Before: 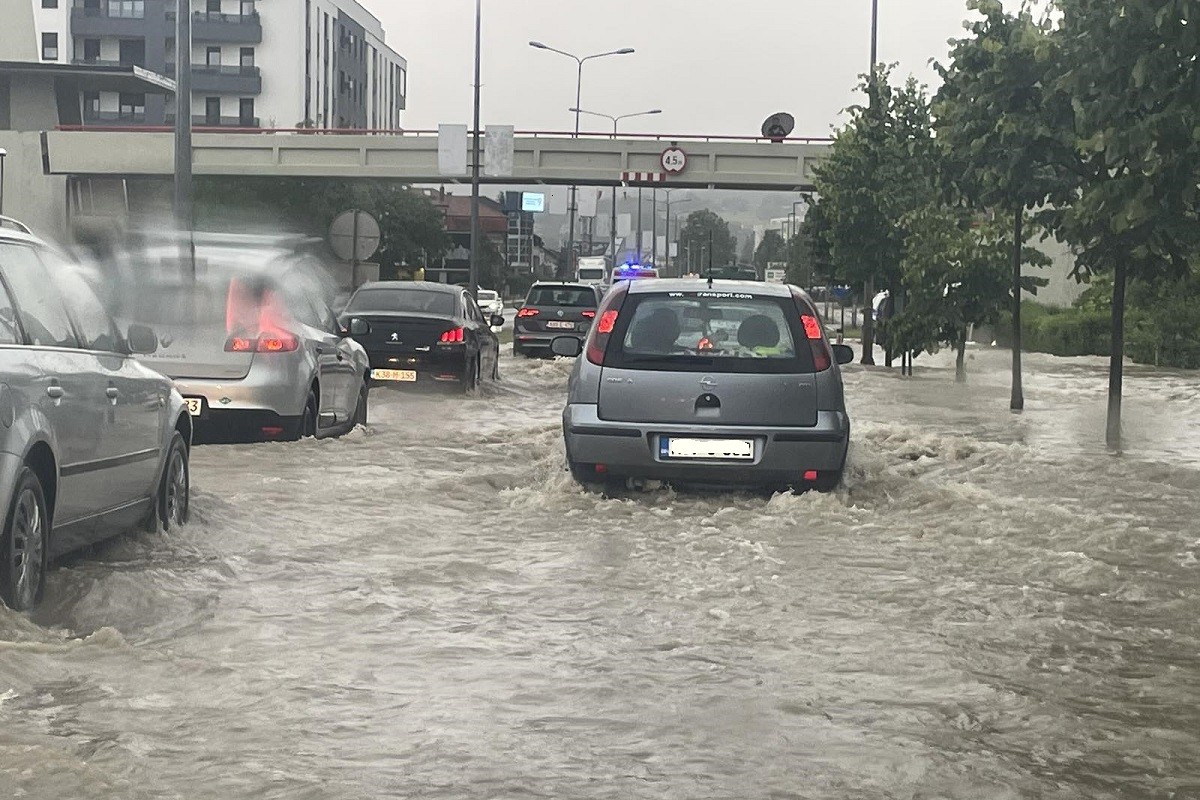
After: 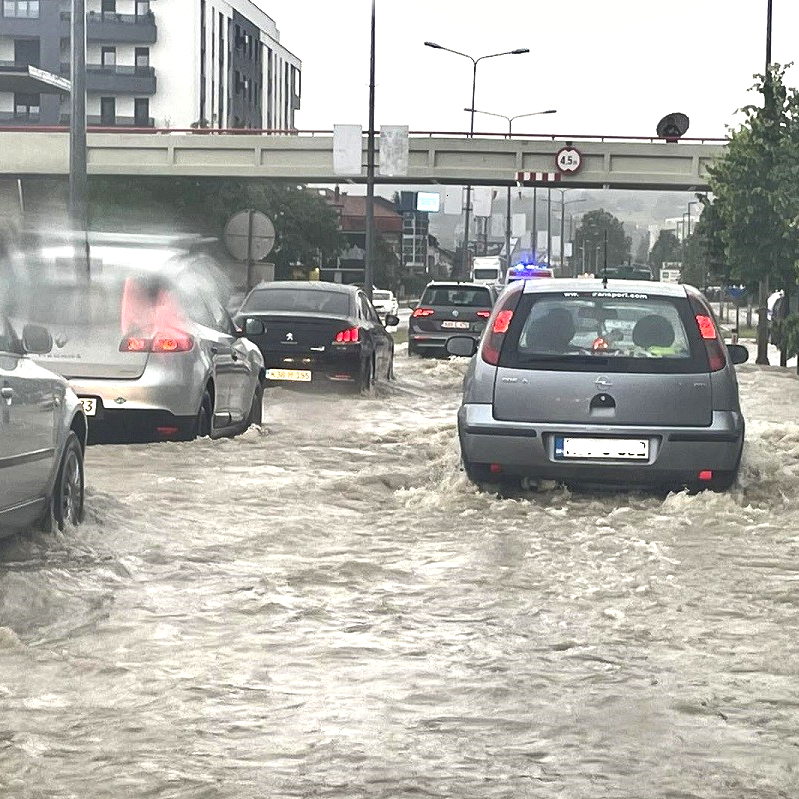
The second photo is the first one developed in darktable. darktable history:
crop and rotate: left 8.786%, right 24.548%
exposure: black level correction 0, exposure 0.7 EV, compensate exposure bias true, compensate highlight preservation false
shadows and highlights: shadows 32.83, highlights -47.7, soften with gaussian
